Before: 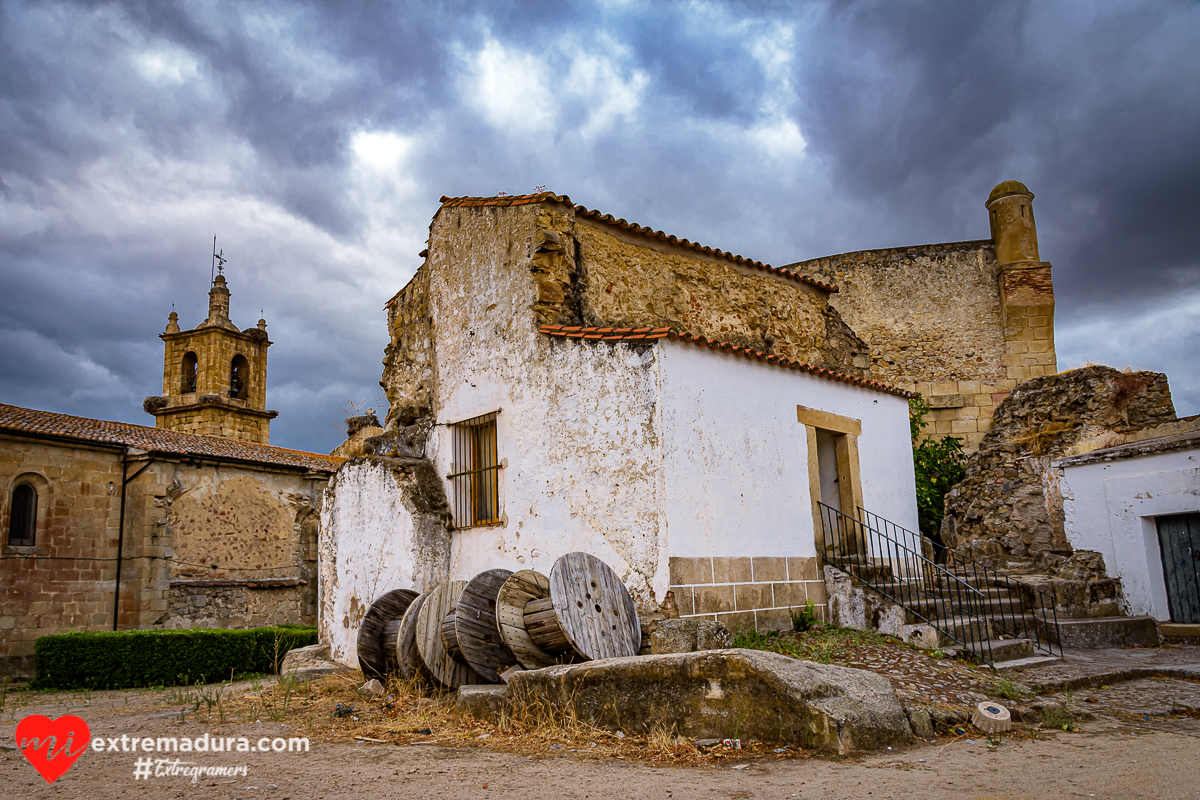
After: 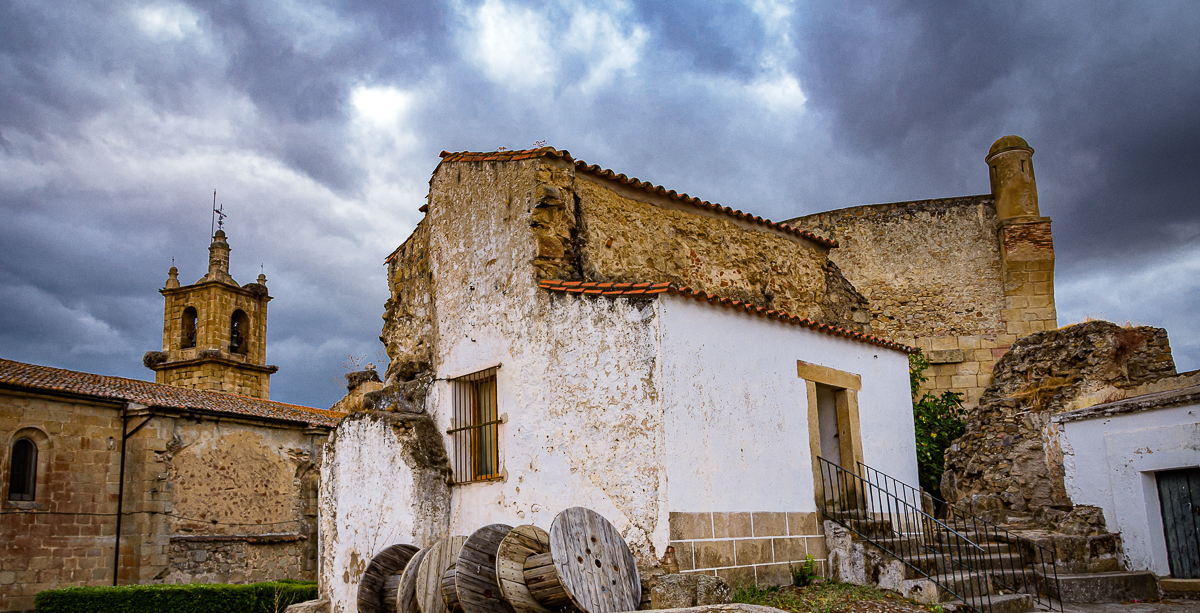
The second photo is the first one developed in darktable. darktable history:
crop: top 5.667%, bottom 17.637%
rotate and perspective: automatic cropping original format, crop left 0, crop top 0
grain: coarseness 0.09 ISO, strength 10%
